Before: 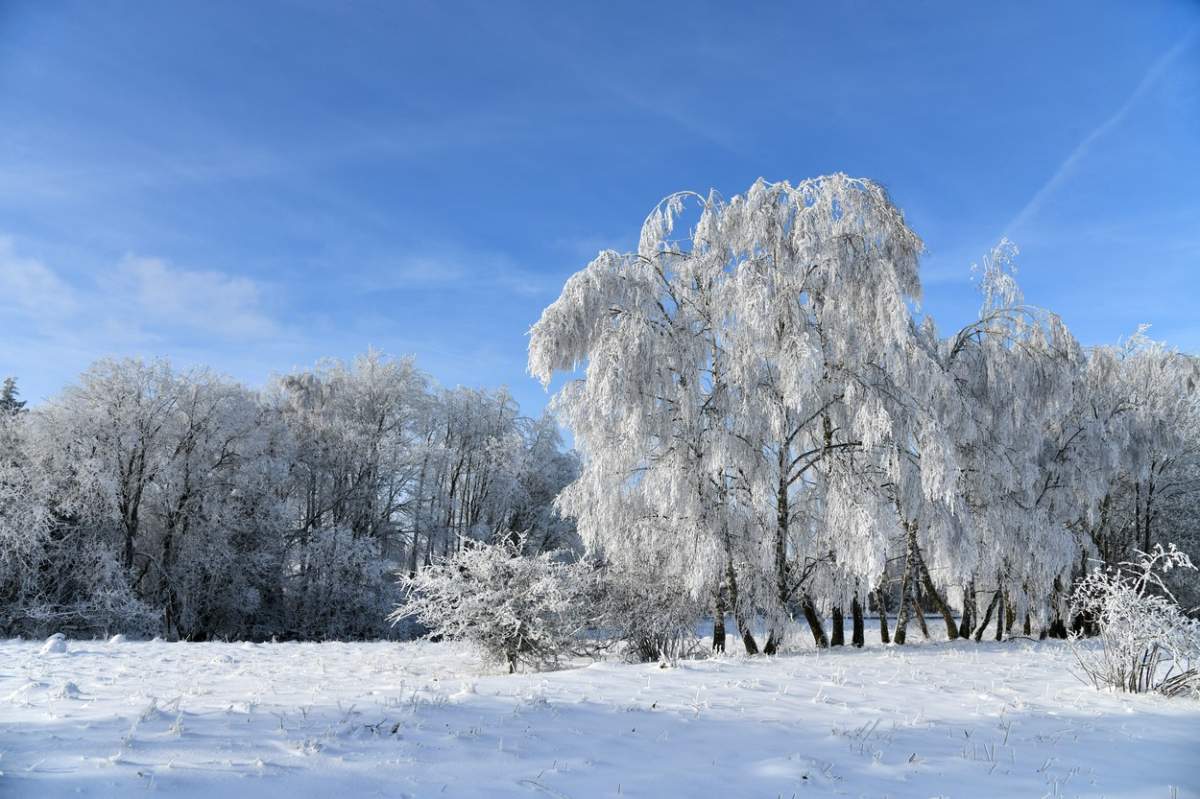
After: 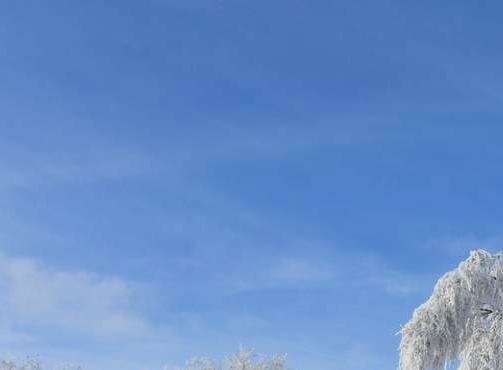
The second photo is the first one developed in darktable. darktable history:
exposure: black level correction 0.009, exposure 0.014 EV, compensate highlight preservation false
filmic rgb: black relative exposure -14.19 EV, white relative exposure 3.39 EV, hardness 7.89, preserve chrominance max RGB
crop and rotate: left 10.817%, top 0.062%, right 47.194%, bottom 53.626%
